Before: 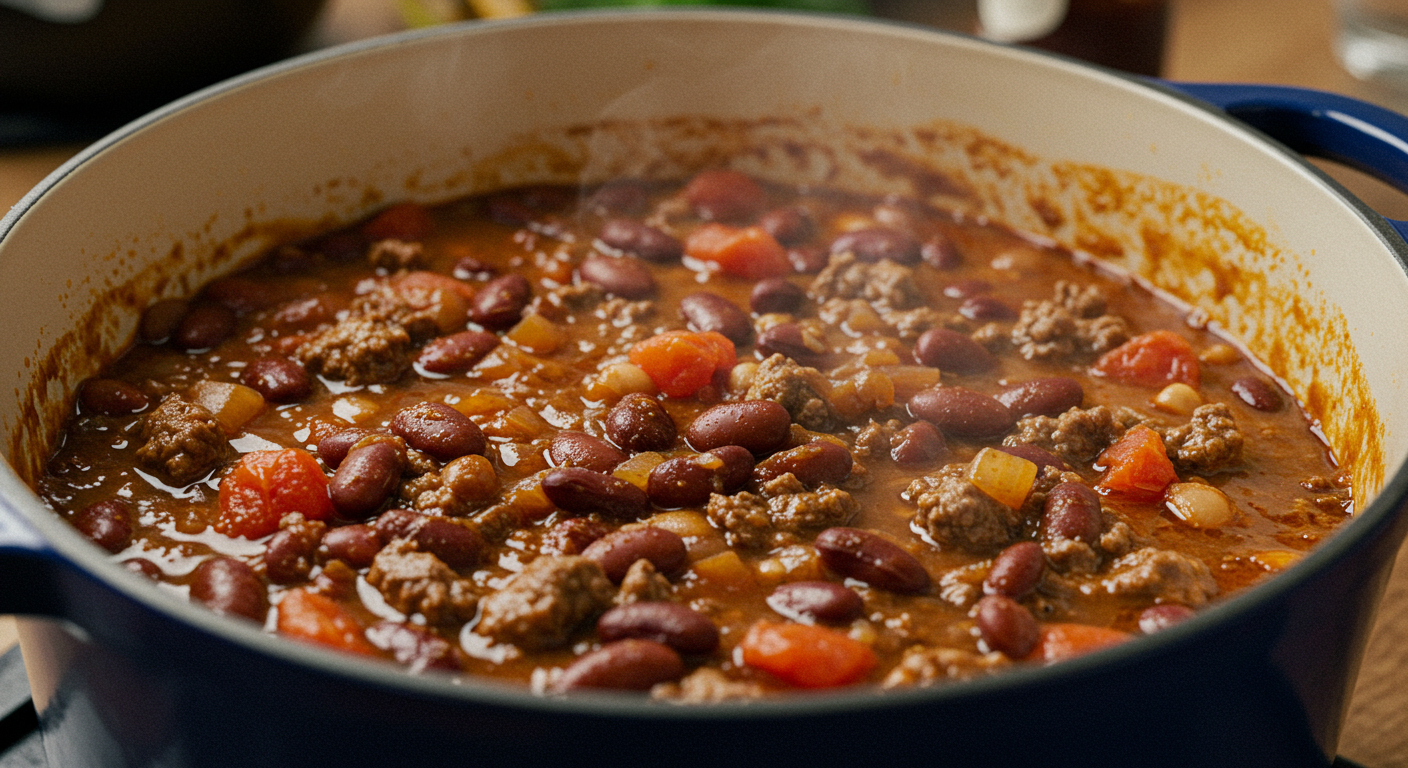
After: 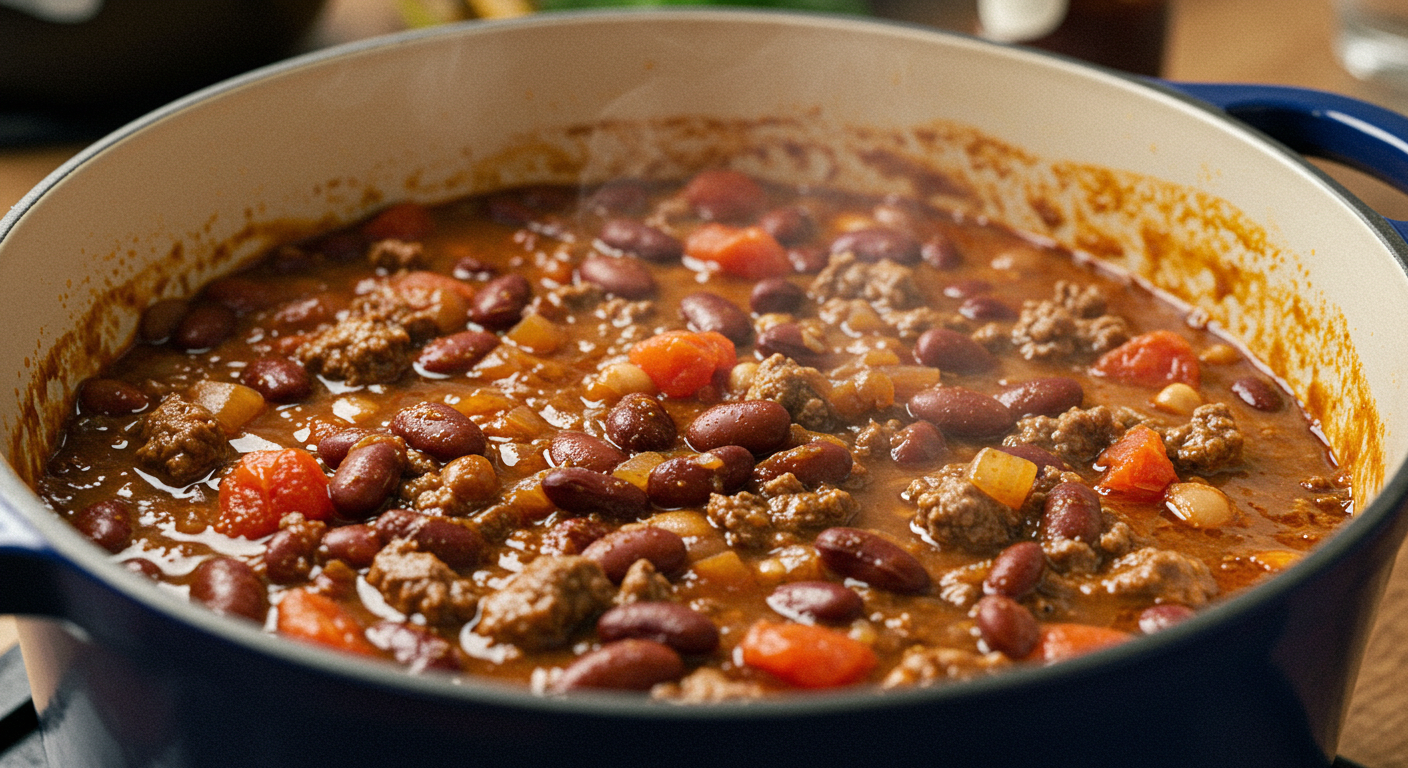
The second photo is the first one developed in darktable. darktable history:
exposure: black level correction 0, exposure 0.301 EV, compensate exposure bias true, compensate highlight preservation false
shadows and highlights: shadows 12.31, white point adjustment 1.3, soften with gaussian
